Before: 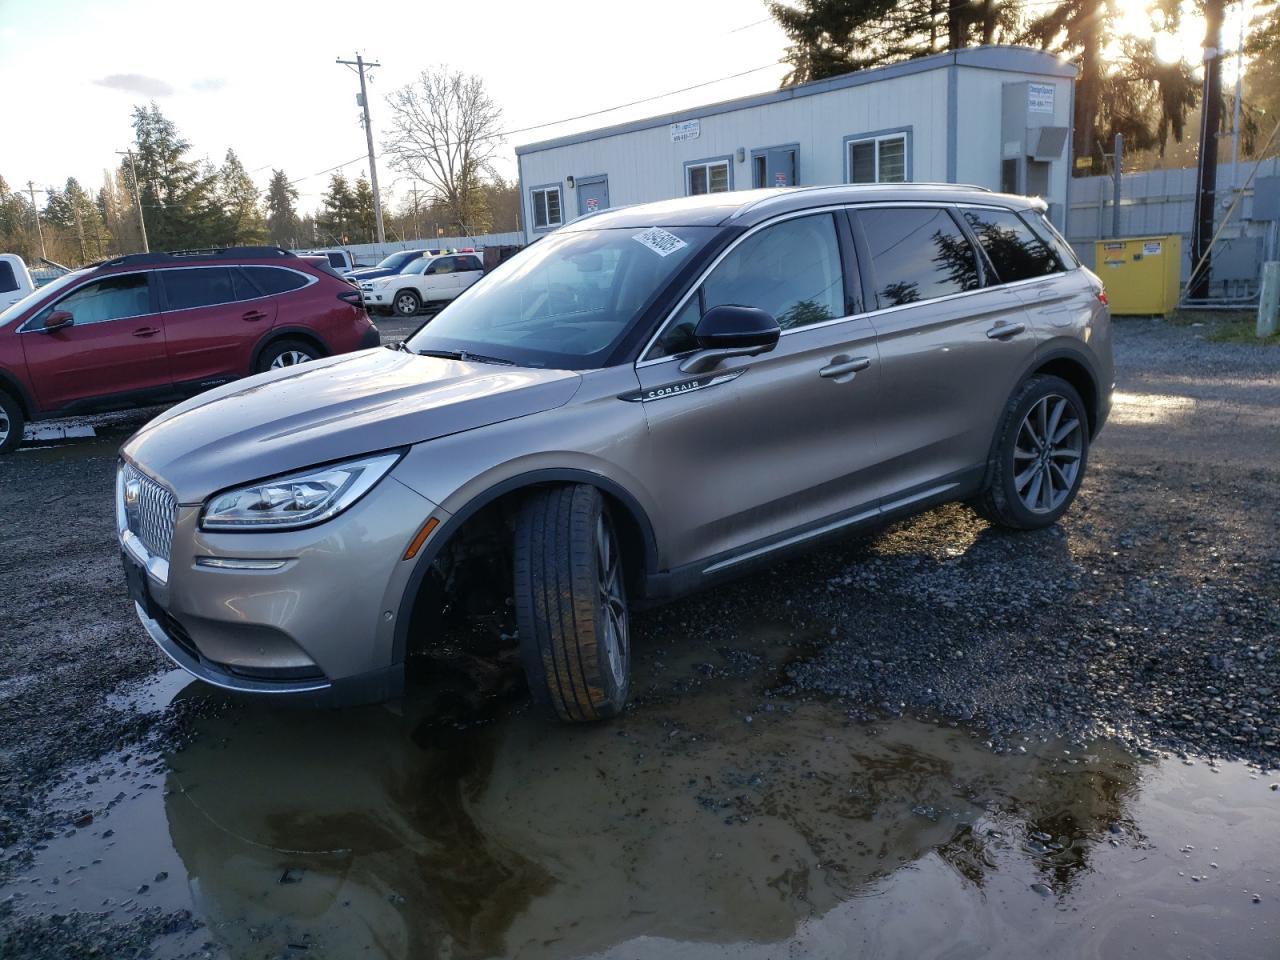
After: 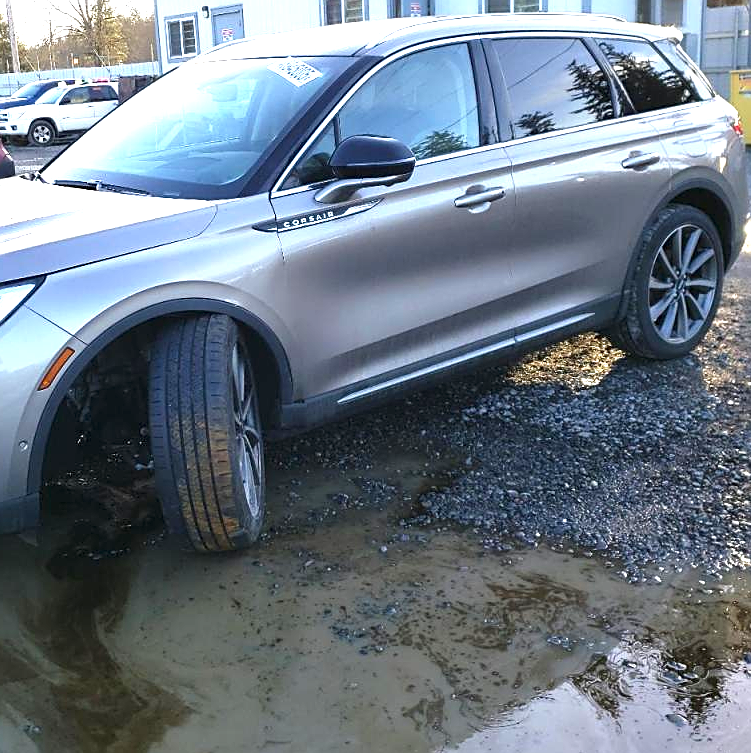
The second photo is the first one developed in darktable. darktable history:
sharpen: on, module defaults
exposure: black level correction 0, exposure 1.475 EV, compensate highlight preservation false
crop and rotate: left 28.517%, top 17.739%, right 12.783%, bottom 3.724%
